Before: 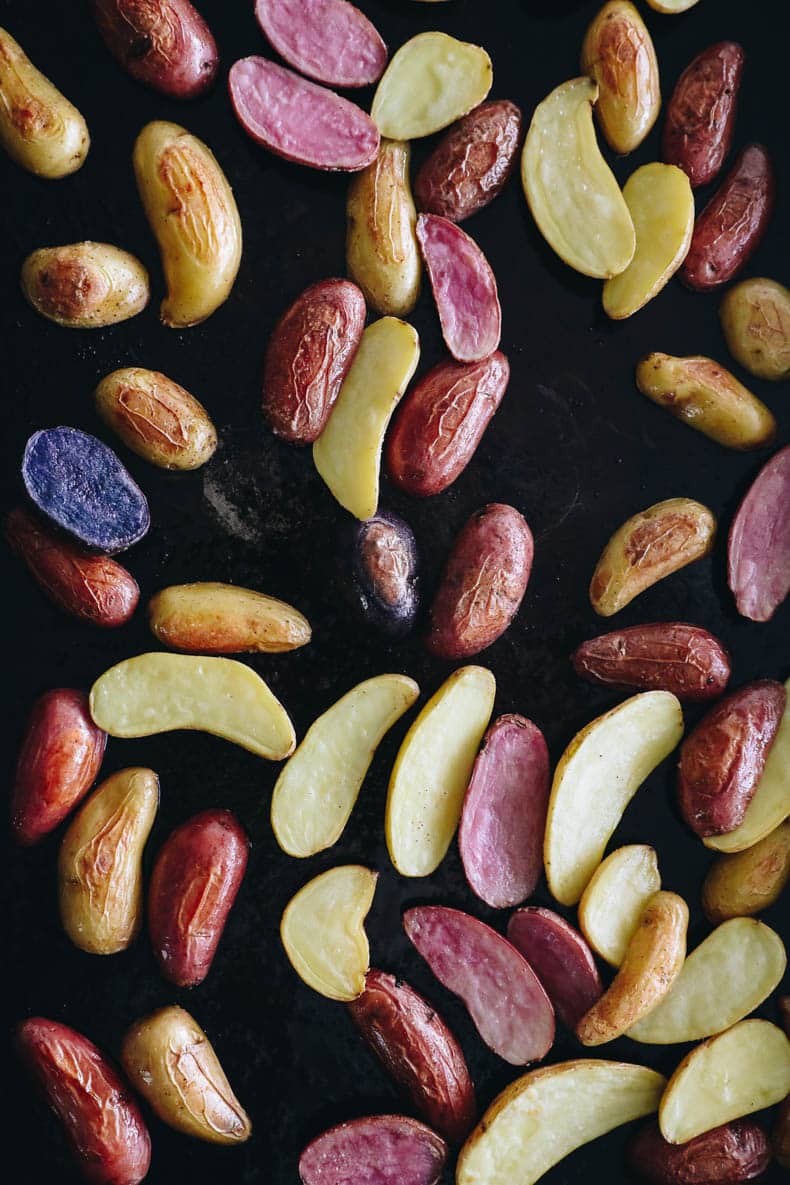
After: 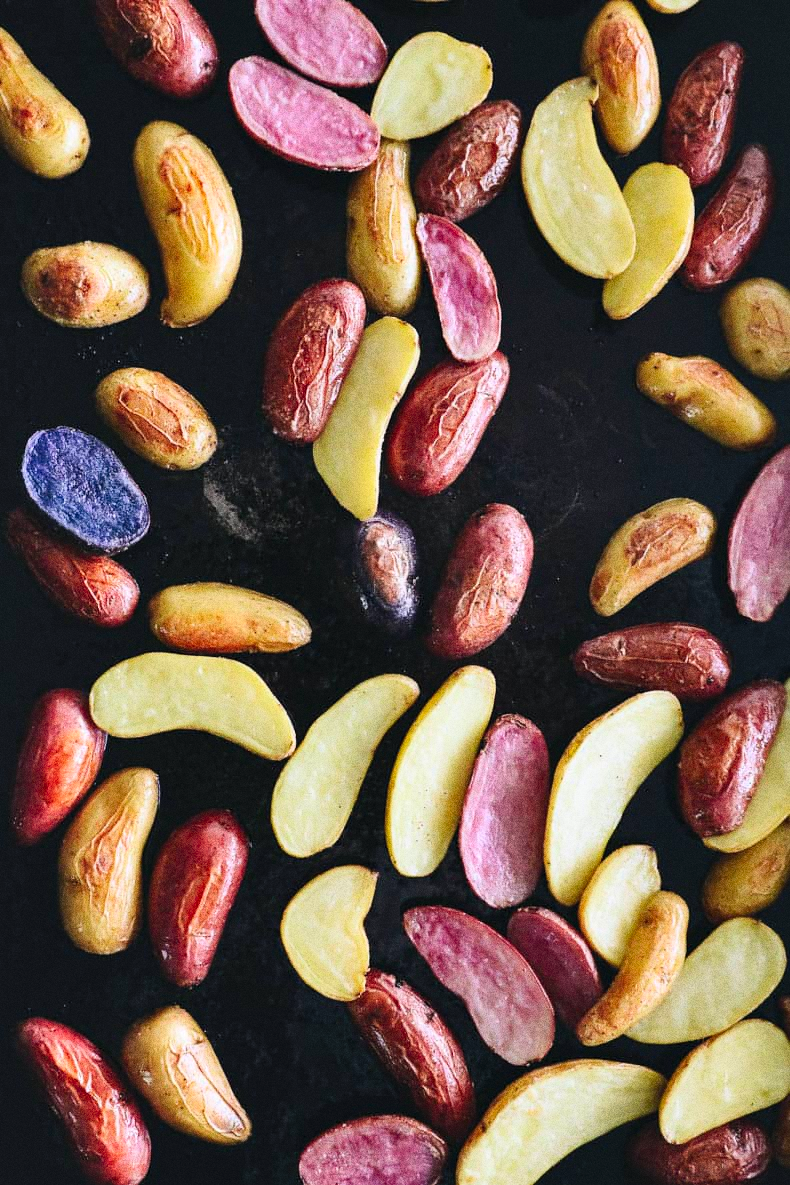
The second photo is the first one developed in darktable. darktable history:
contrast brightness saturation: contrast 0.2, brightness 0.16, saturation 0.22
shadows and highlights: shadows 40, highlights -54, highlights color adjustment 46%, low approximation 0.01, soften with gaussian
grain: coarseness 0.09 ISO, strength 40%
color zones: curves: ch0 [(0, 0.5) (0.143, 0.5) (0.286, 0.5) (0.429, 0.495) (0.571, 0.437) (0.714, 0.44) (0.857, 0.496) (1, 0.5)]
